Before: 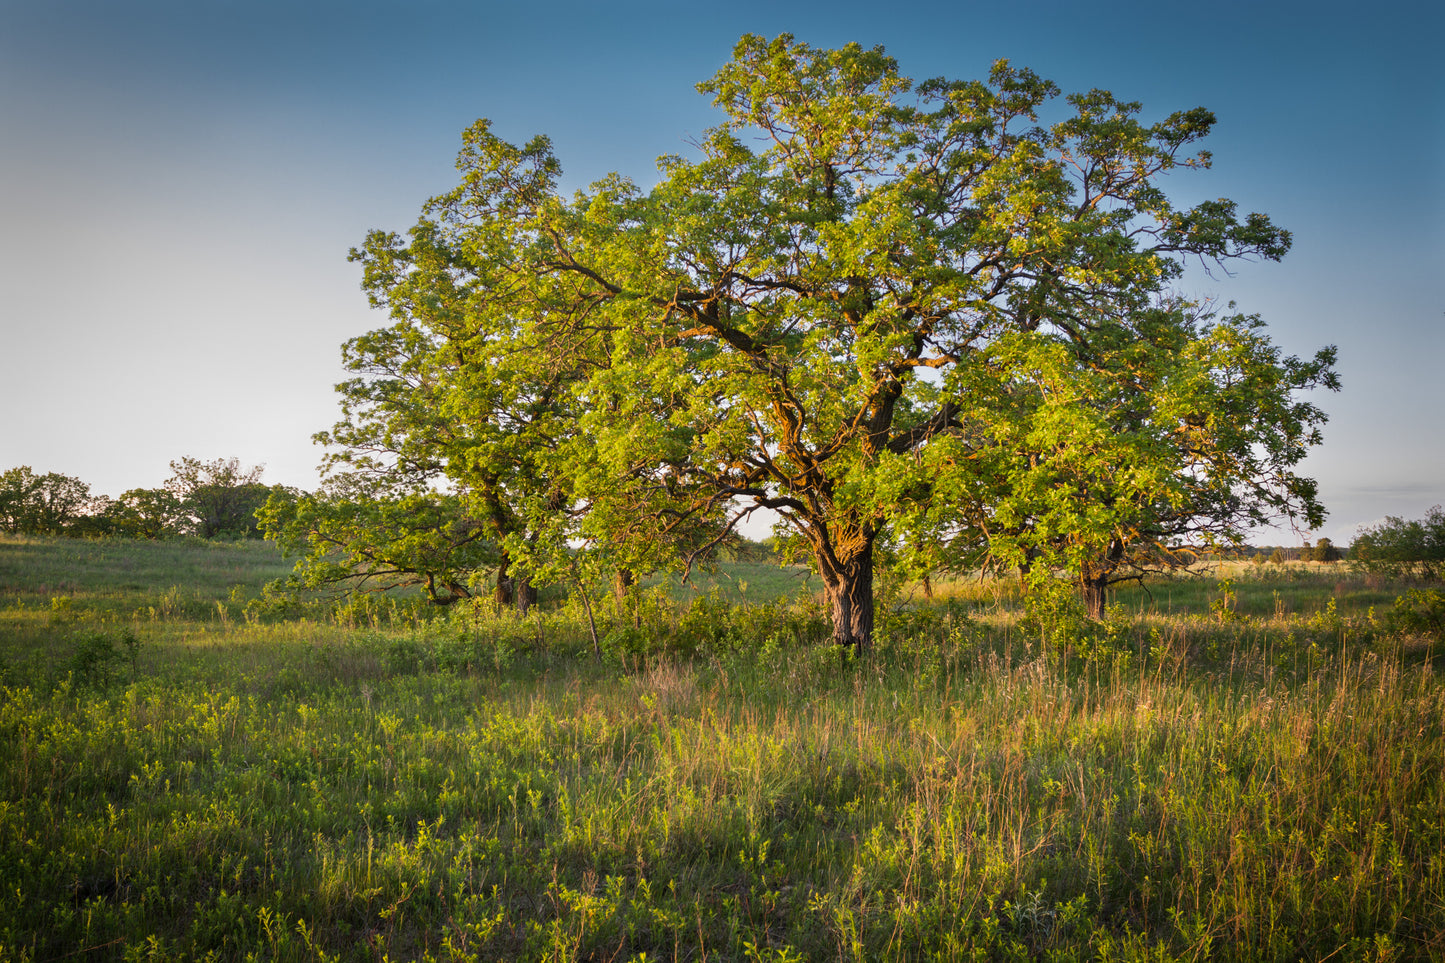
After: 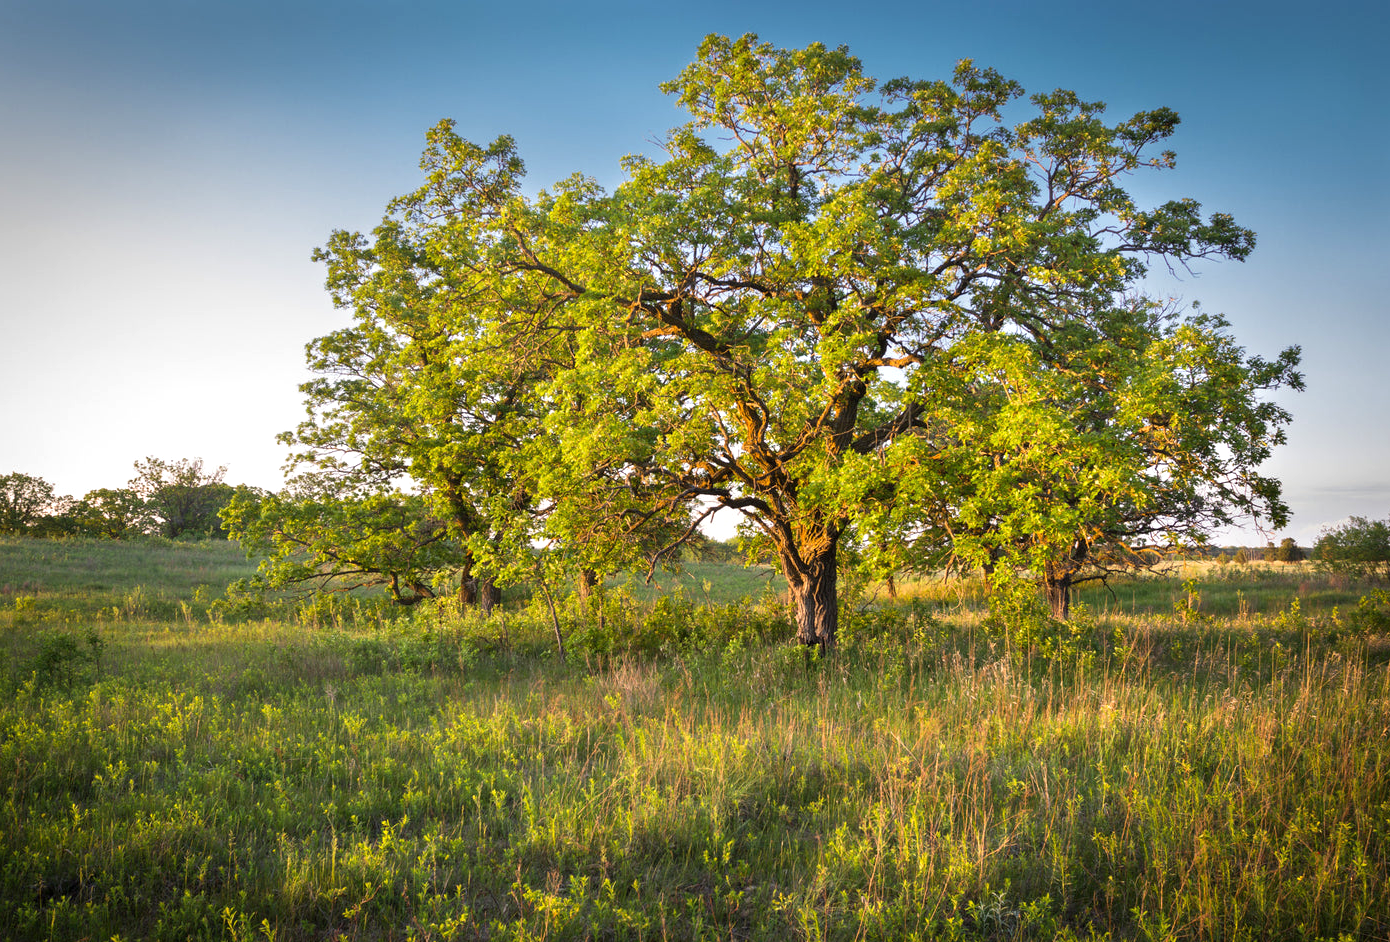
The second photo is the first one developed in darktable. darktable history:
exposure: exposure 0.442 EV, compensate exposure bias true, compensate highlight preservation false
crop and rotate: left 2.532%, right 1.243%, bottom 2.137%
